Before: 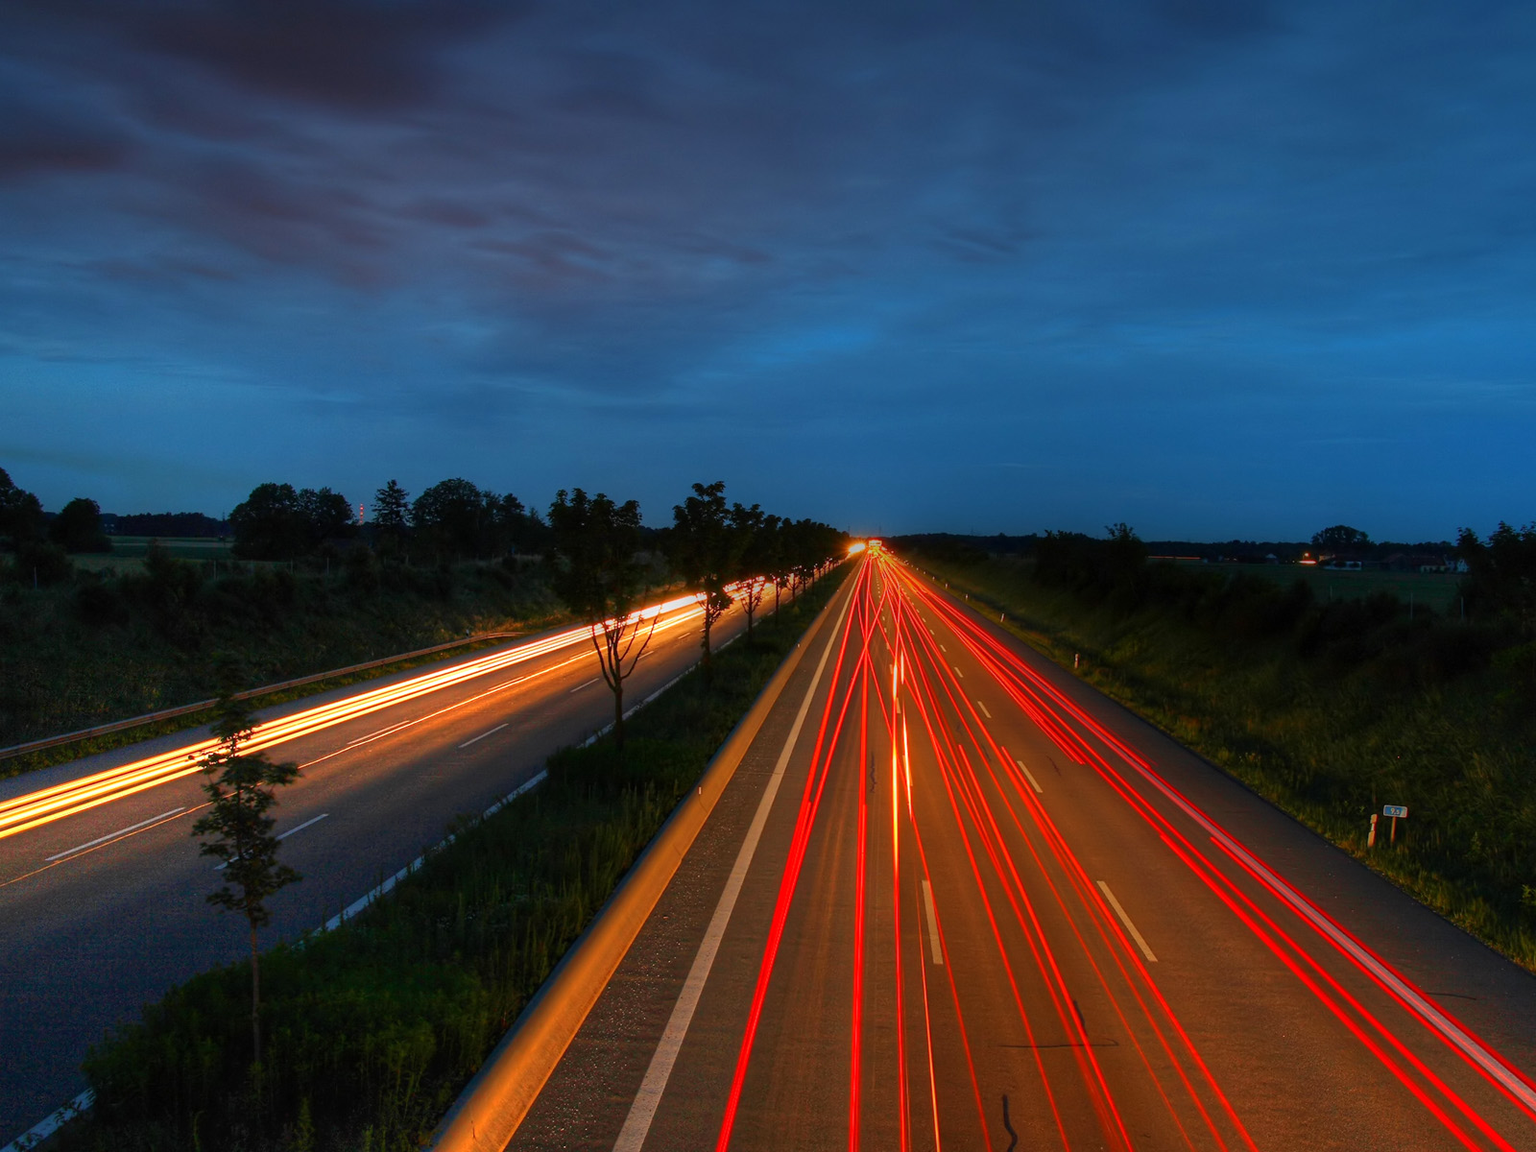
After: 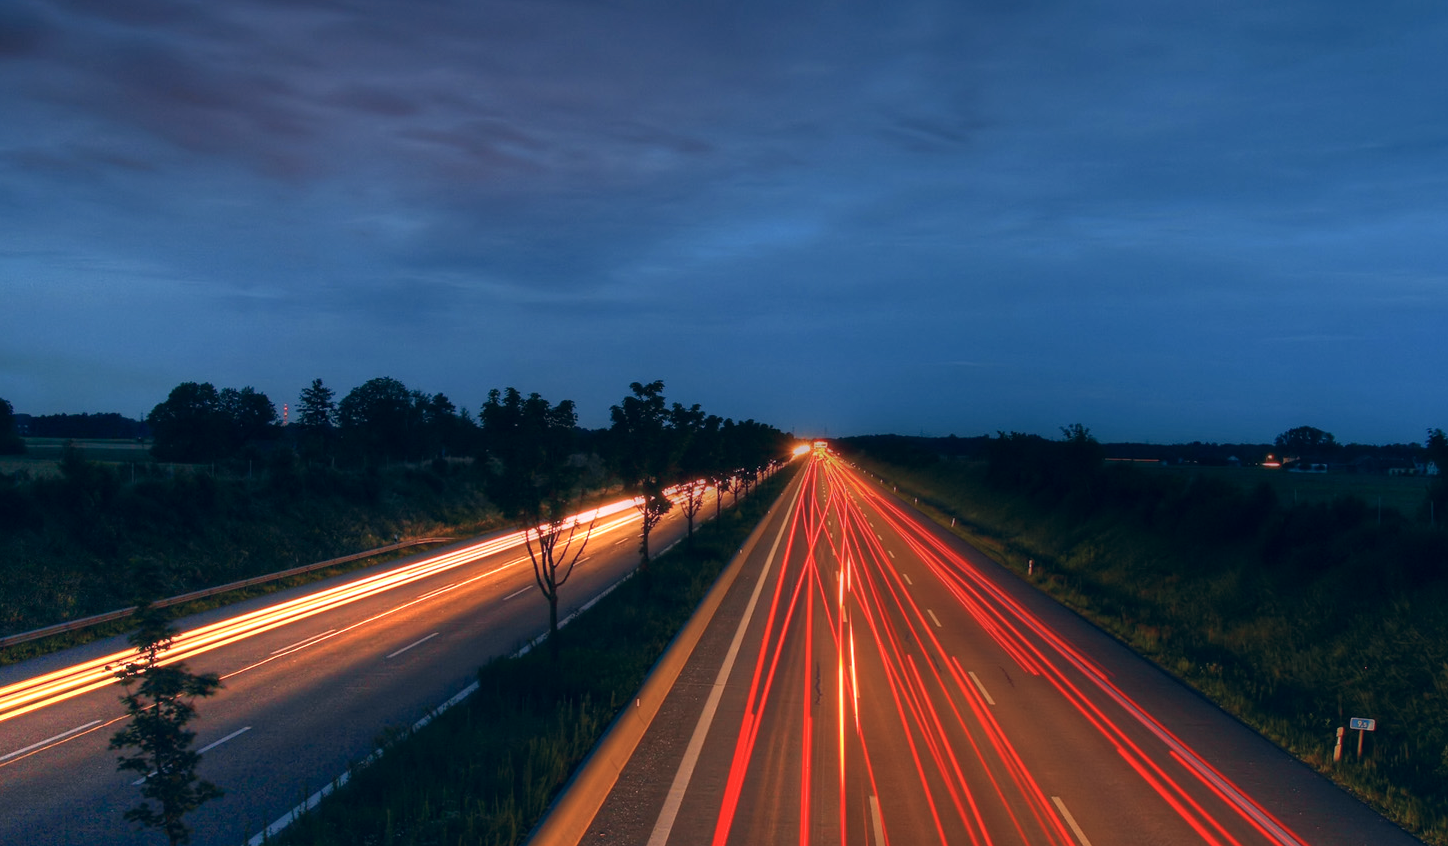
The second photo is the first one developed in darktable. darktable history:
exposure: exposure 0.154 EV, compensate highlight preservation false
crop: left 5.71%, top 10.144%, right 3.735%, bottom 19.335%
color correction: highlights a* 13.75, highlights b* 5.83, shadows a* -6.25, shadows b* -15.64, saturation 0.834
